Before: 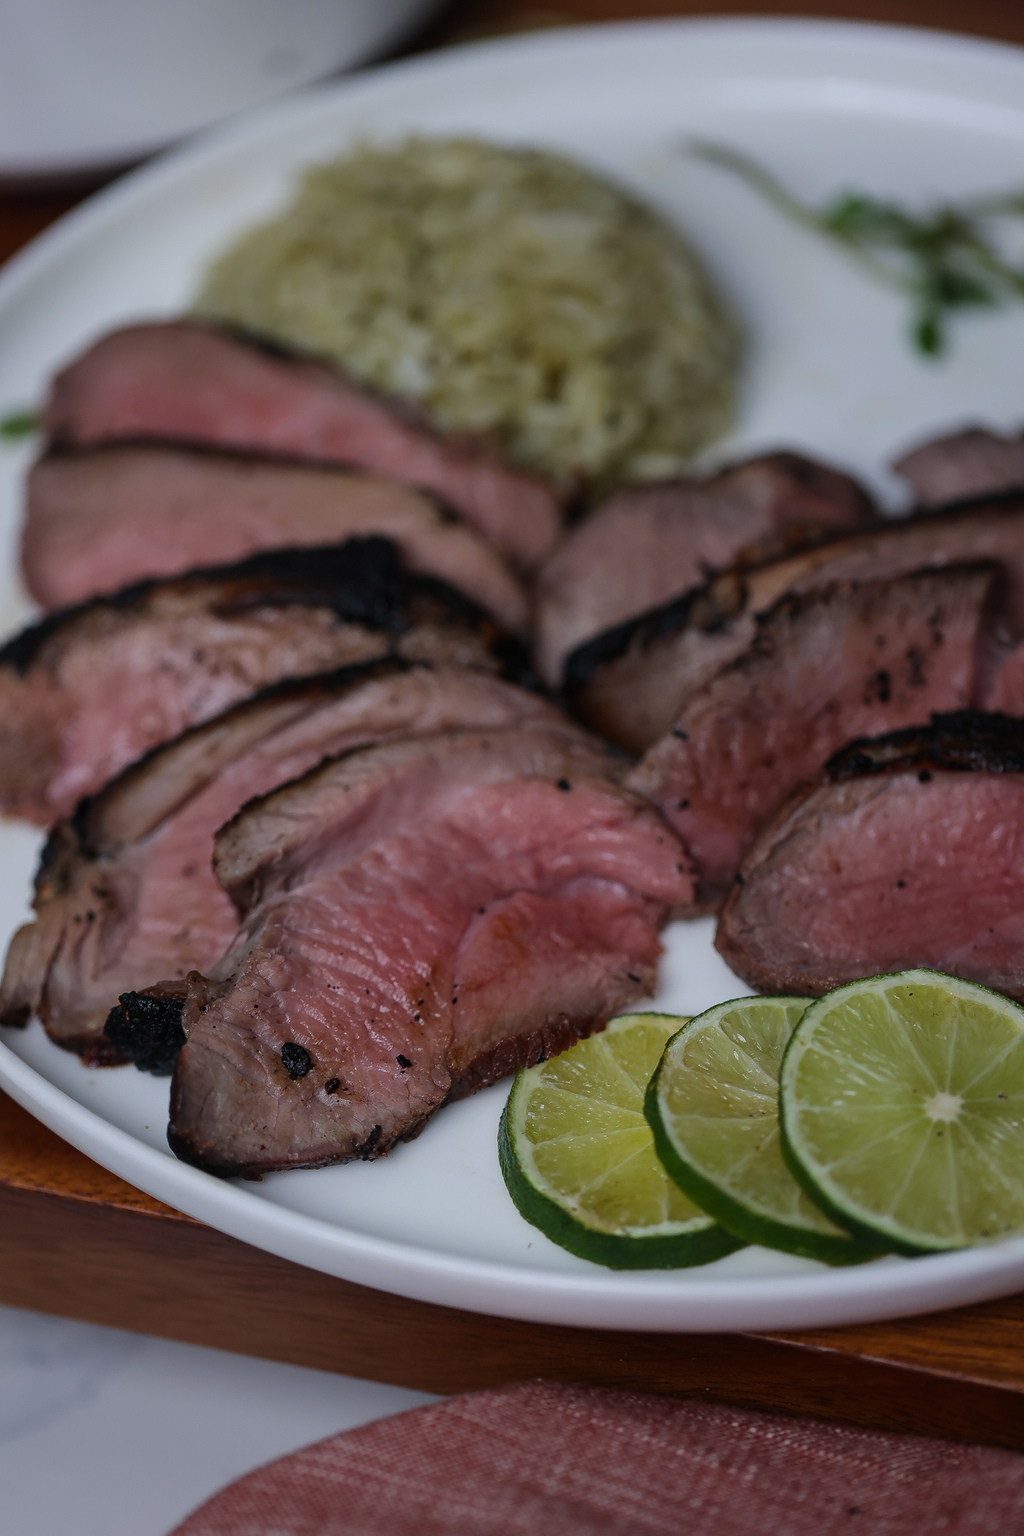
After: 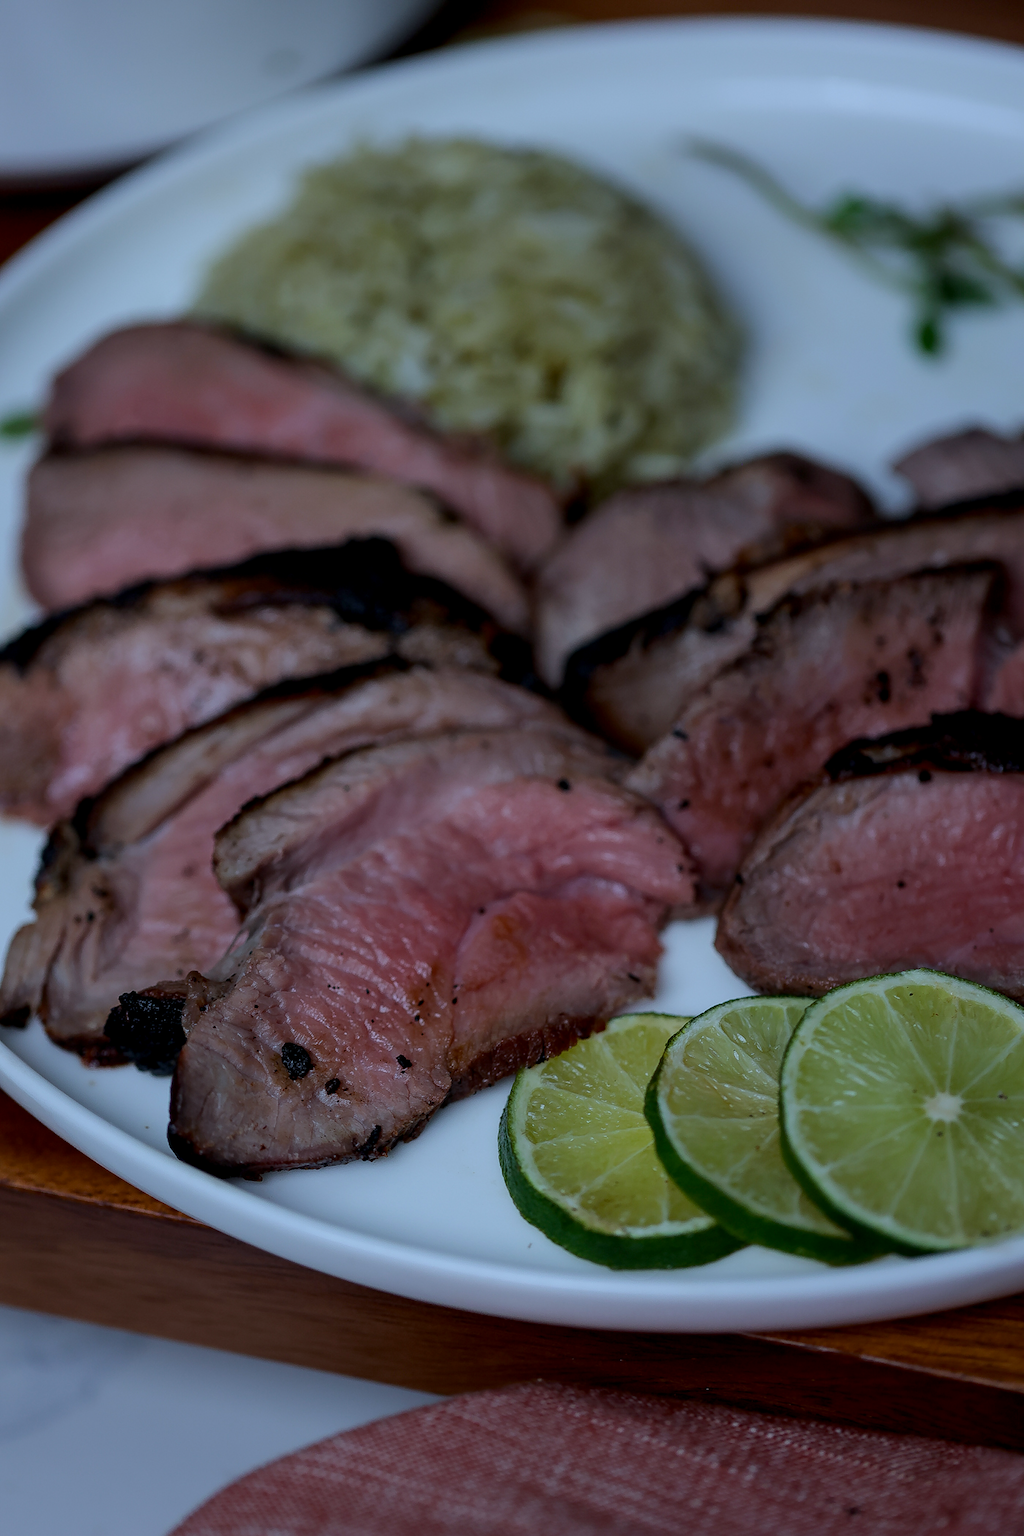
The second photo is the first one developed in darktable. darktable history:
color calibration: illuminant Planckian (black body), x 0.378, y 0.375, temperature 4042.69 K
exposure: black level correction 0.006, exposure -0.219 EV, compensate highlight preservation false
